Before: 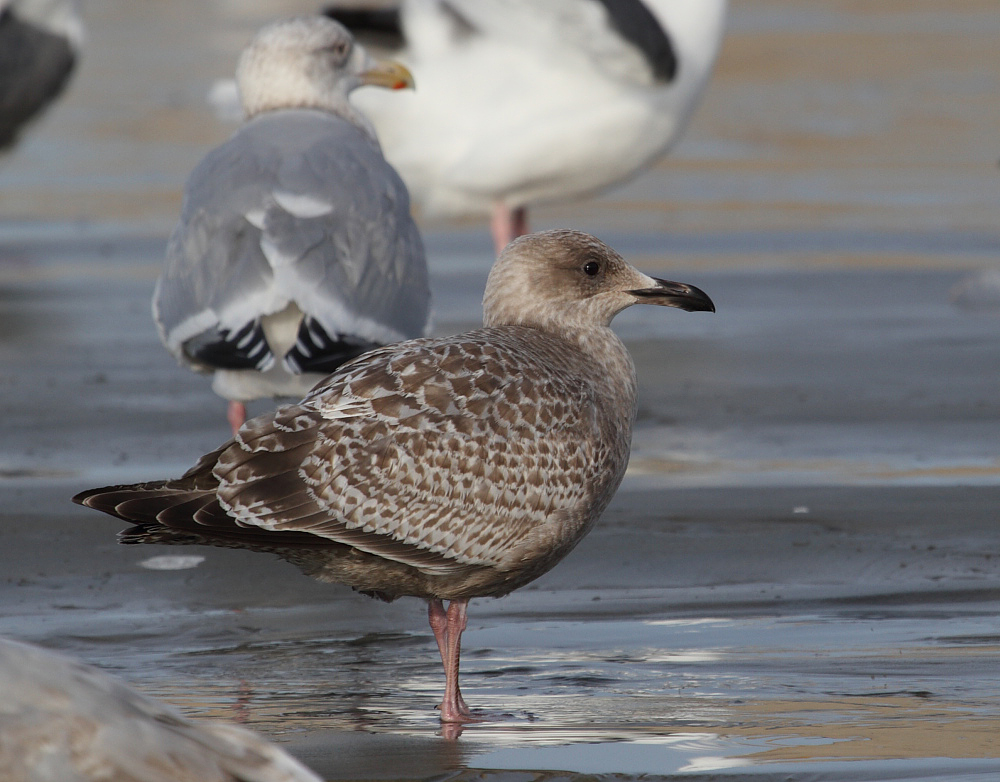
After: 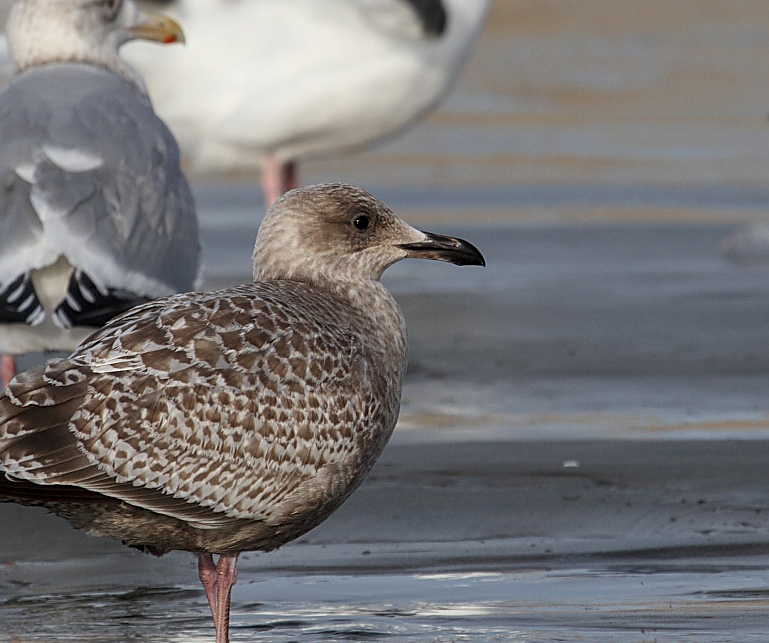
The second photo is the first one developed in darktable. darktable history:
sharpen: on, module defaults
crop: left 23.093%, top 5.889%, bottom 11.843%
local contrast: on, module defaults
